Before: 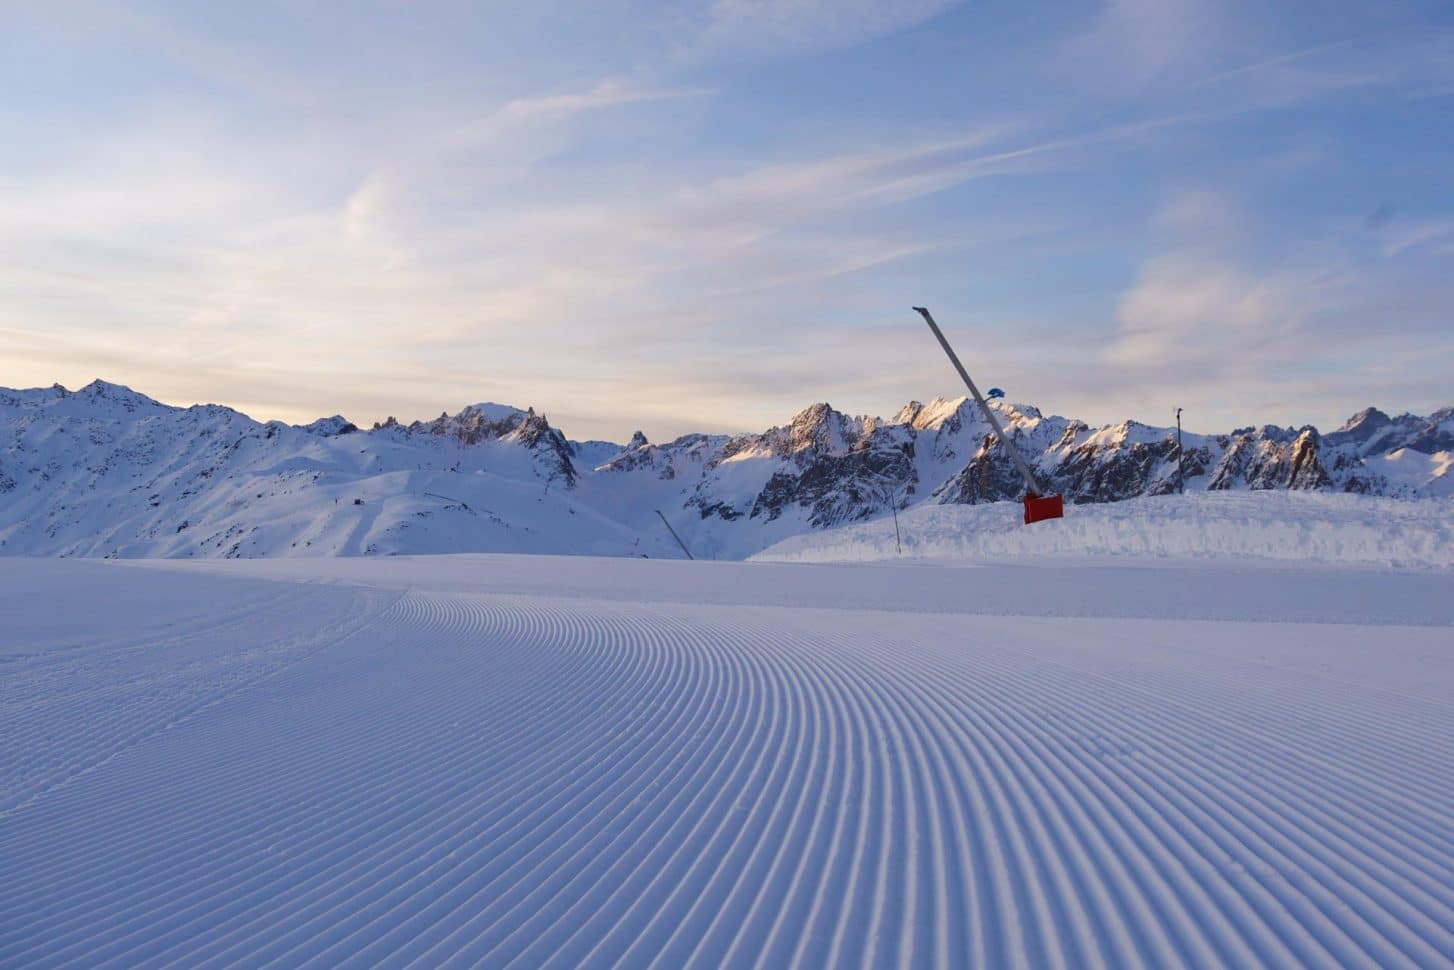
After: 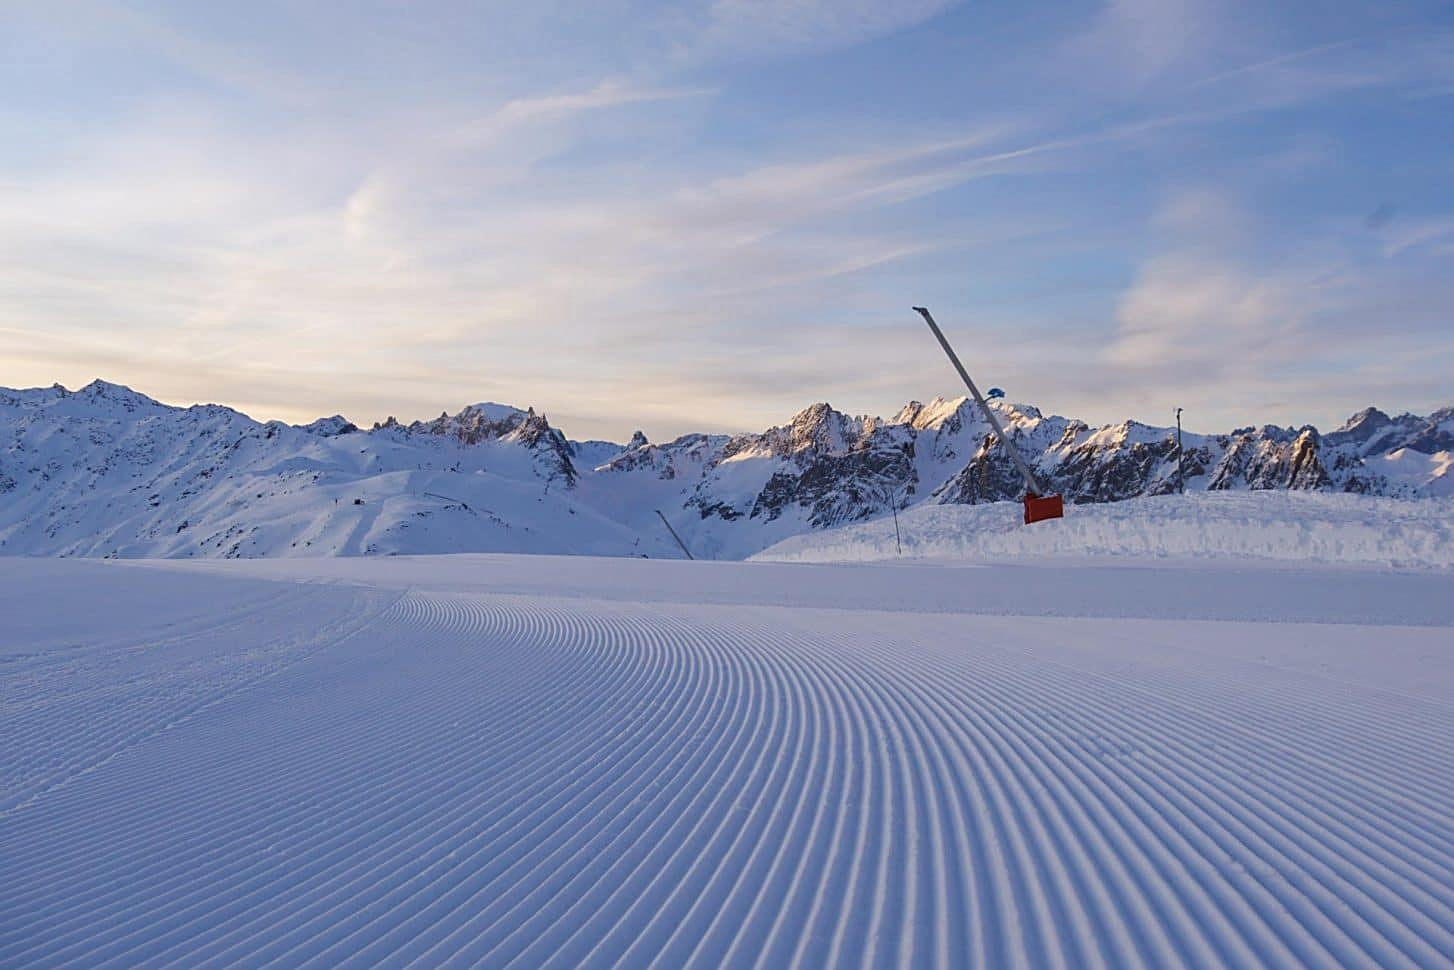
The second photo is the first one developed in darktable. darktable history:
local contrast: detail 110%
color zones: curves: ch1 [(0.077, 0.436) (0.25, 0.5) (0.75, 0.5)]
sharpen: on, module defaults
